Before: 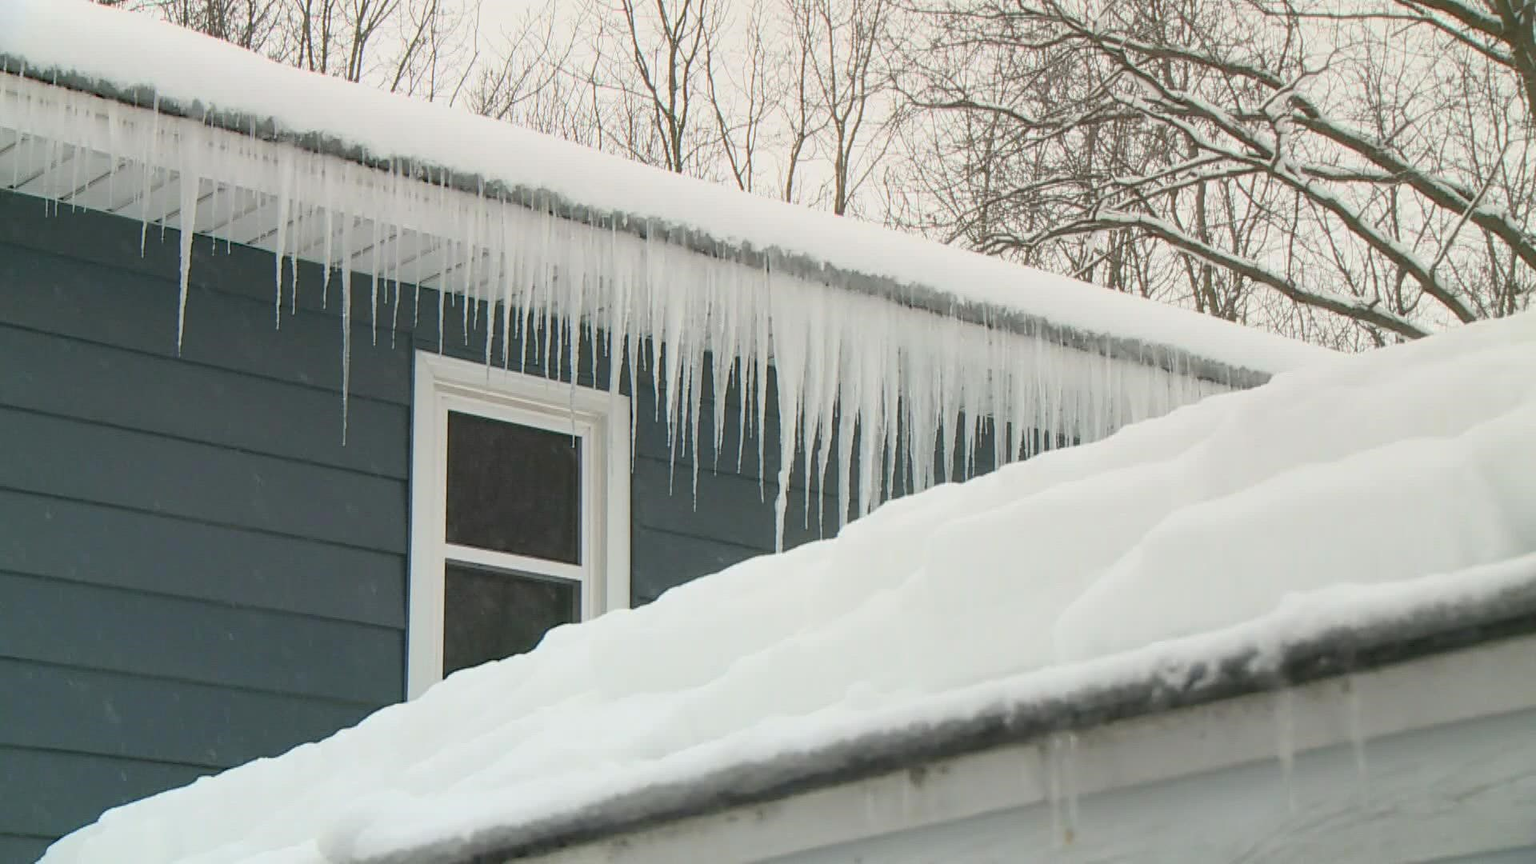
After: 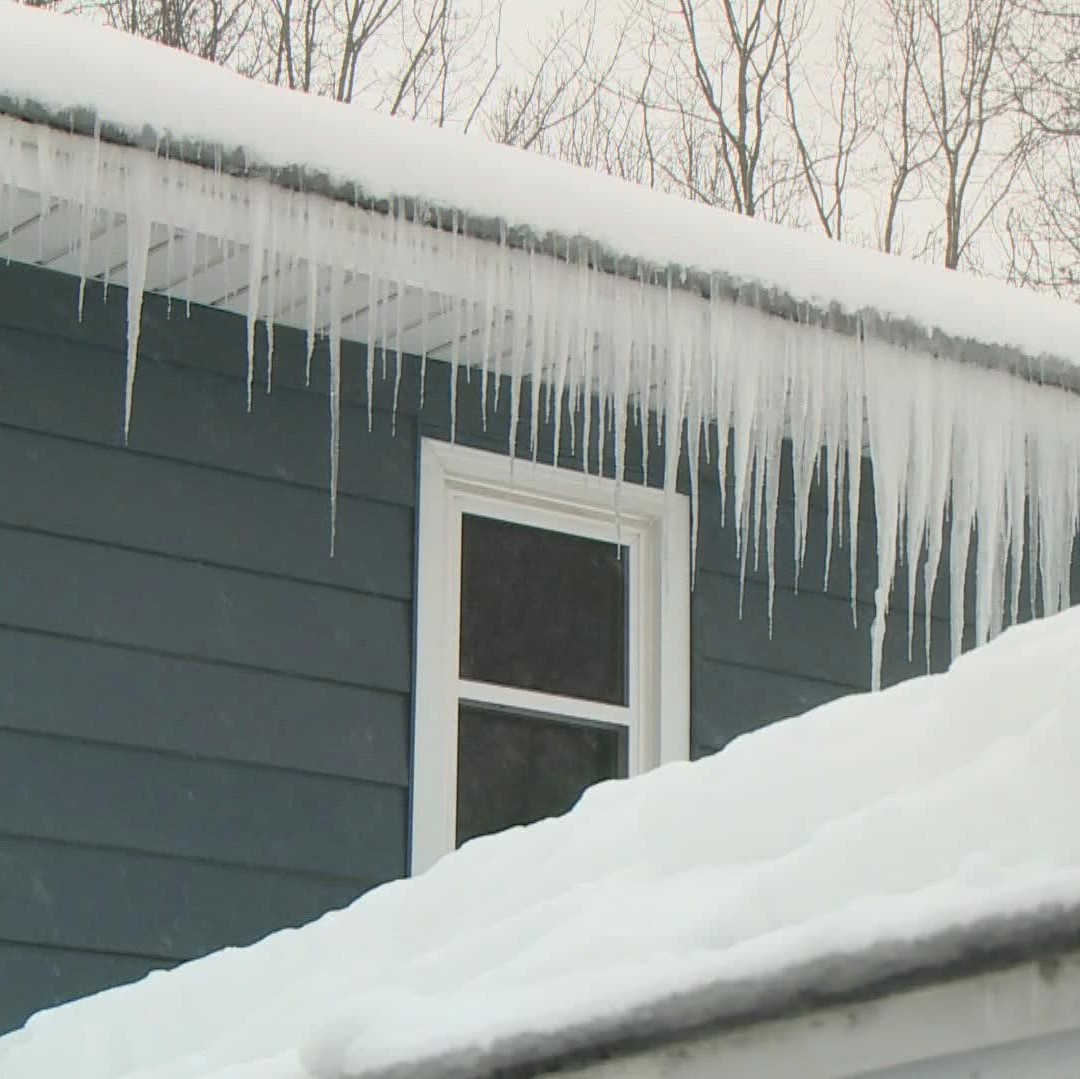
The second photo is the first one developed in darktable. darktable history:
crop: left 5.114%, right 38.589%
haze removal: strength -0.1, adaptive false
